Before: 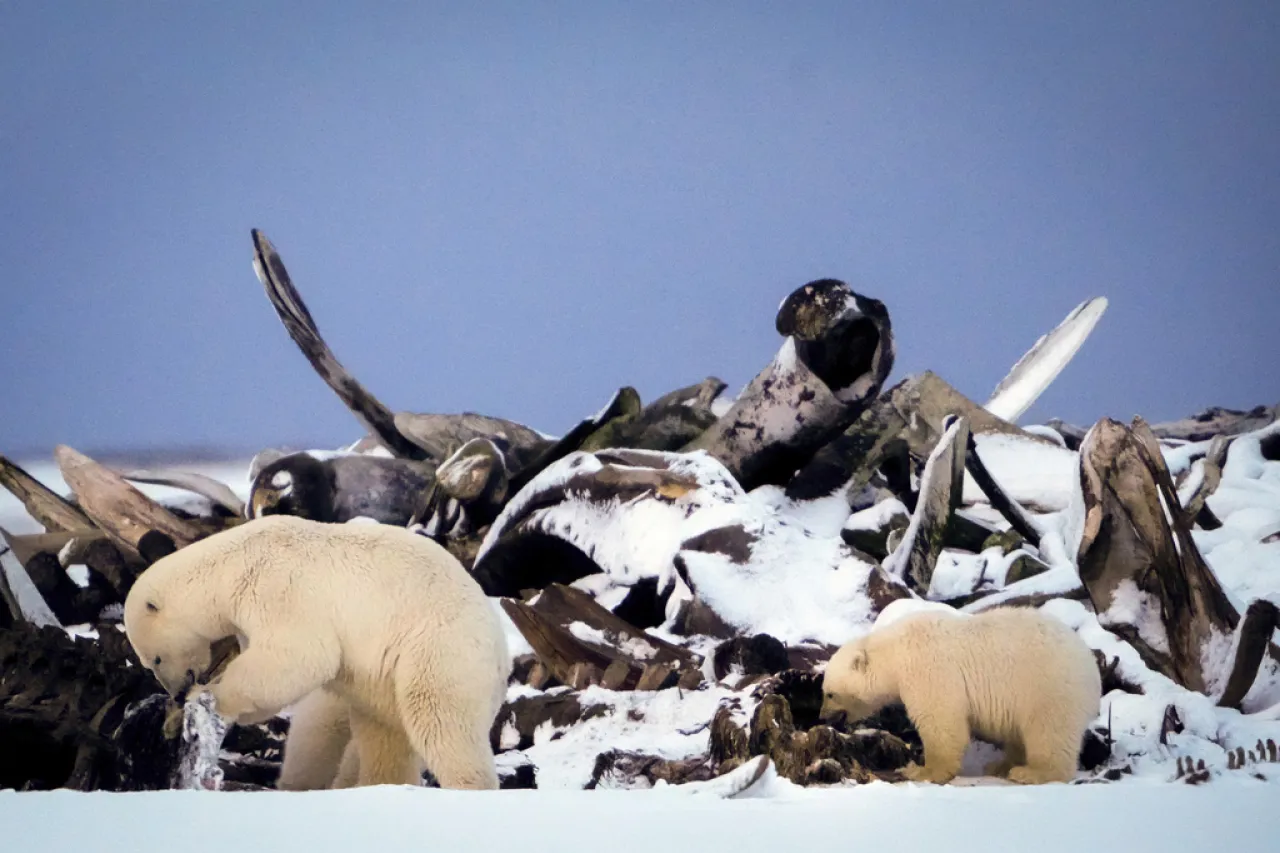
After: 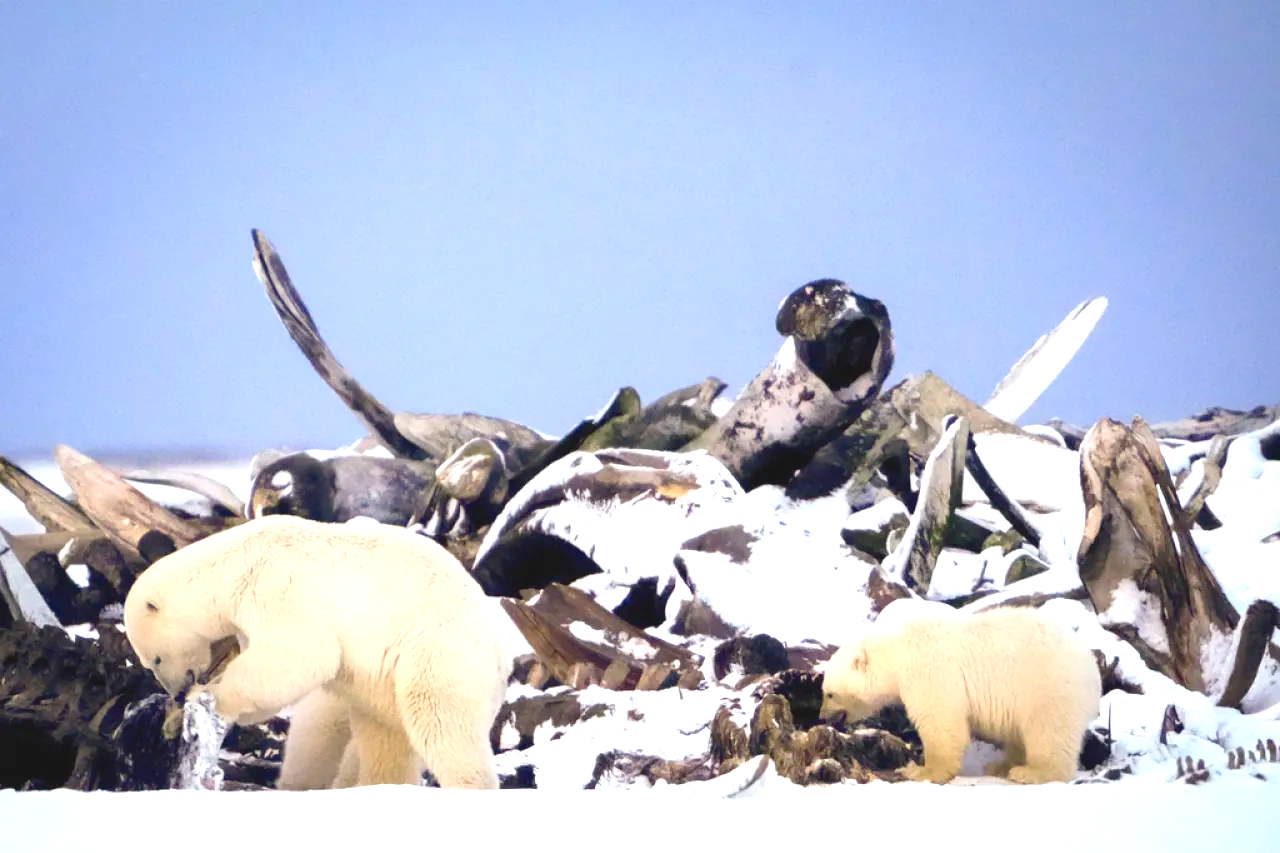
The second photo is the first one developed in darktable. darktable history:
exposure: exposure 1 EV, compensate highlight preservation false
contrast brightness saturation: contrast -0.08, brightness -0.04, saturation -0.11
levels: levels [0, 0.43, 0.984]
